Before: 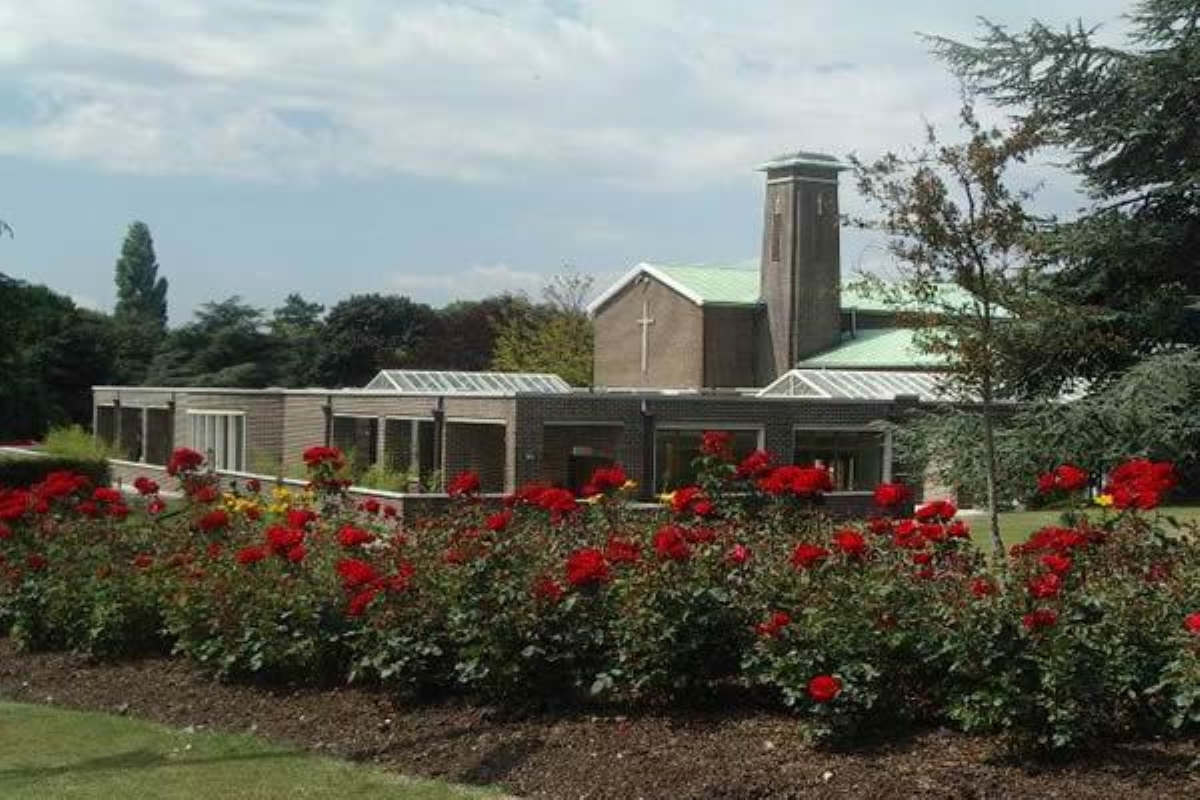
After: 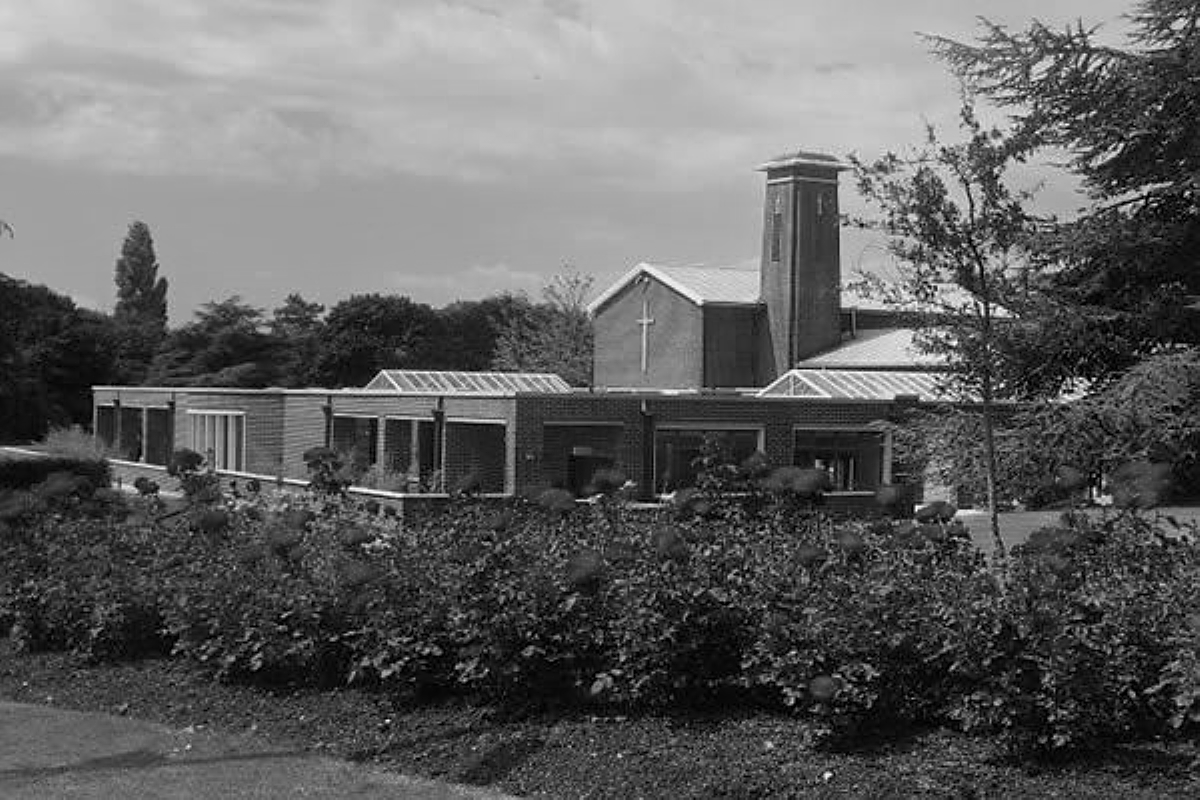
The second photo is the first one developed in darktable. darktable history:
monochrome: a 26.22, b 42.67, size 0.8
sharpen: on, module defaults
